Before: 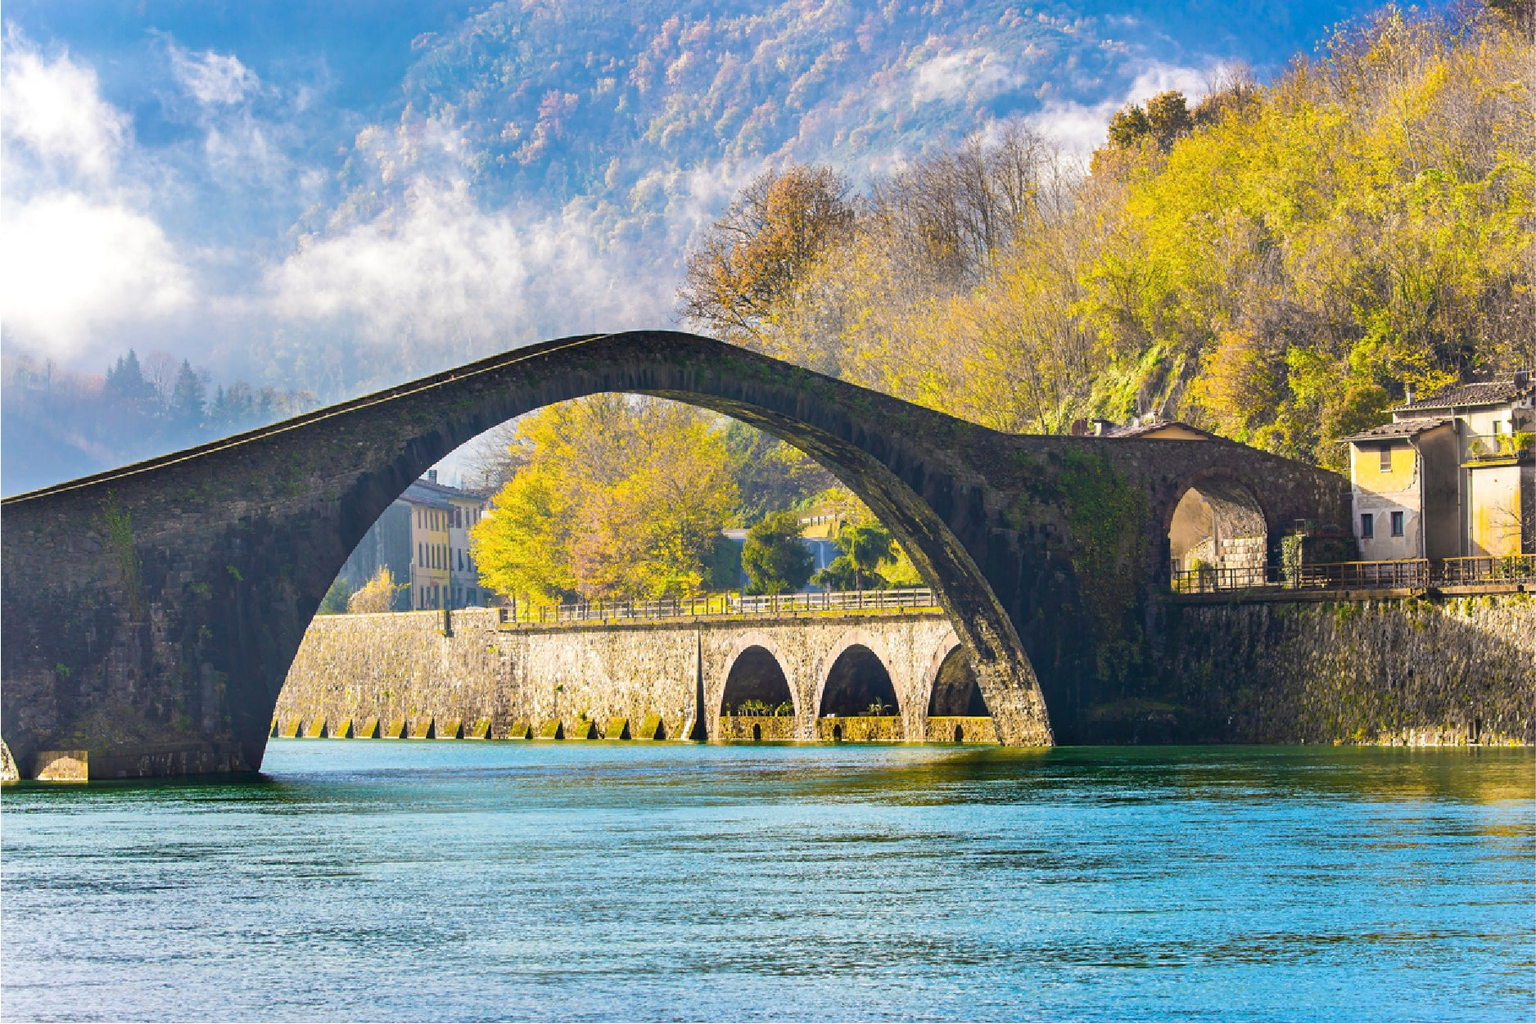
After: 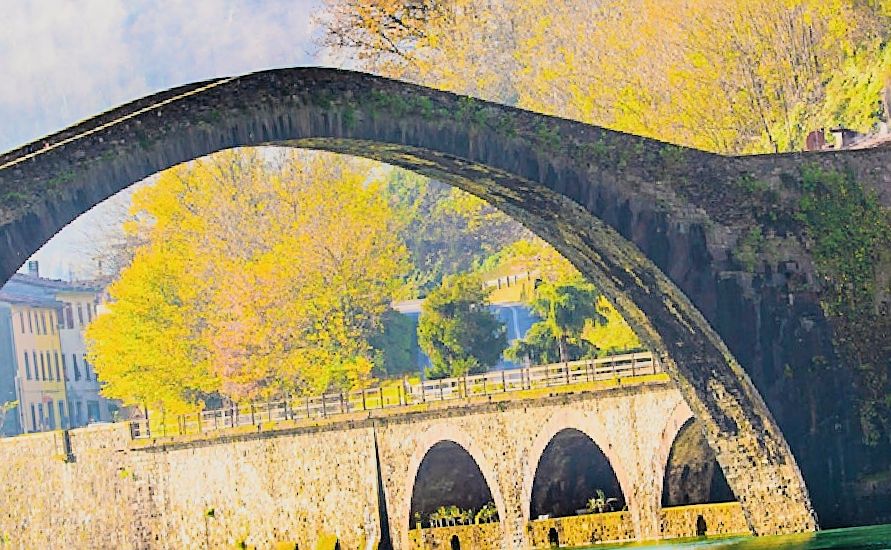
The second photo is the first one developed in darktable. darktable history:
crop: left 25%, top 25%, right 25%, bottom 25%
exposure: black level correction 0, exposure 1.2 EV, compensate exposure bias true, compensate highlight preservation false
rotate and perspective: rotation -5°, crop left 0.05, crop right 0.952, crop top 0.11, crop bottom 0.89
sharpen: on, module defaults
filmic rgb: black relative exposure -6.15 EV, white relative exposure 6.96 EV, hardness 2.23, color science v6 (2022)
